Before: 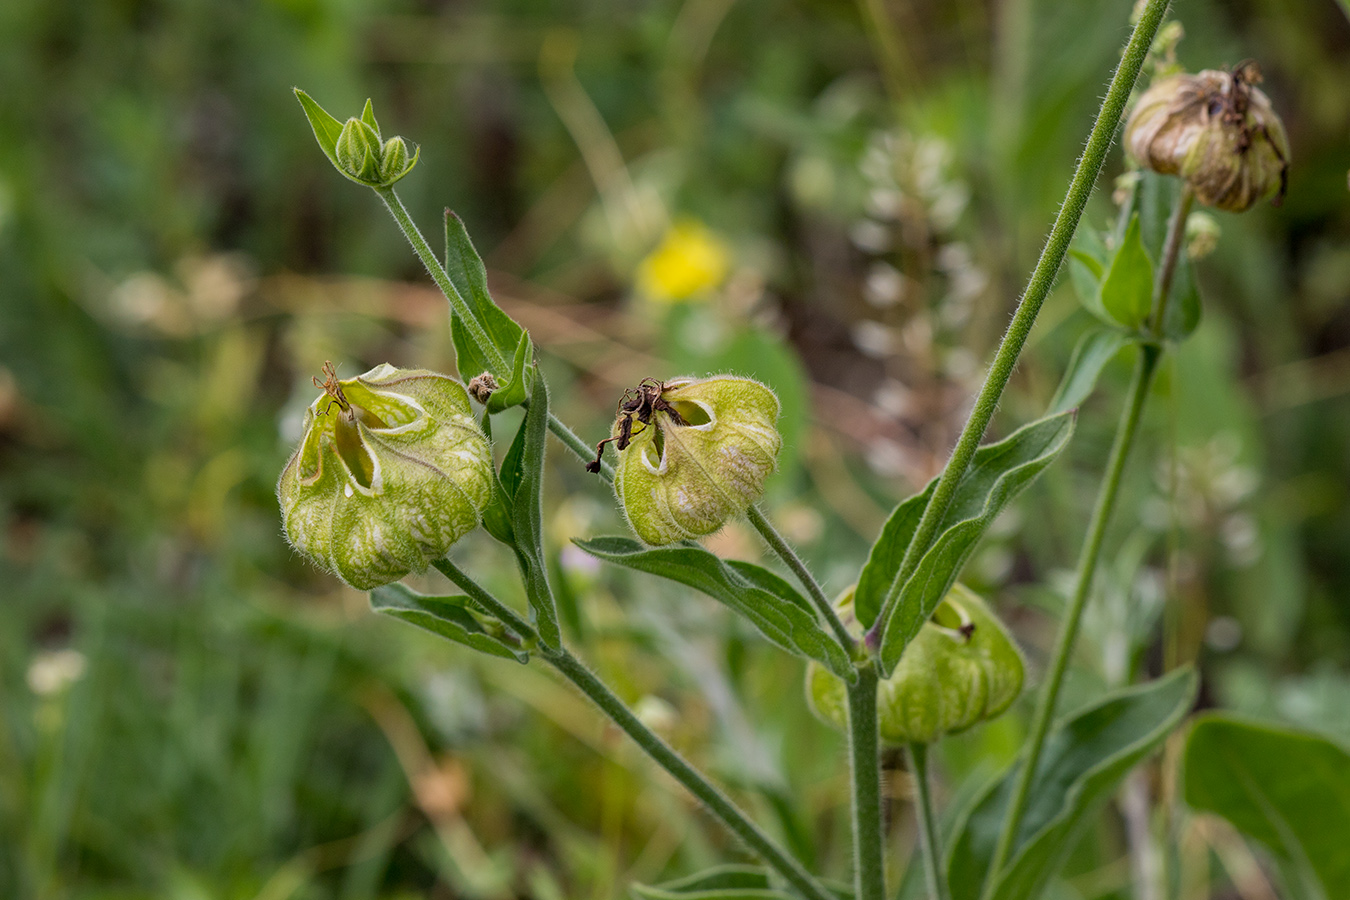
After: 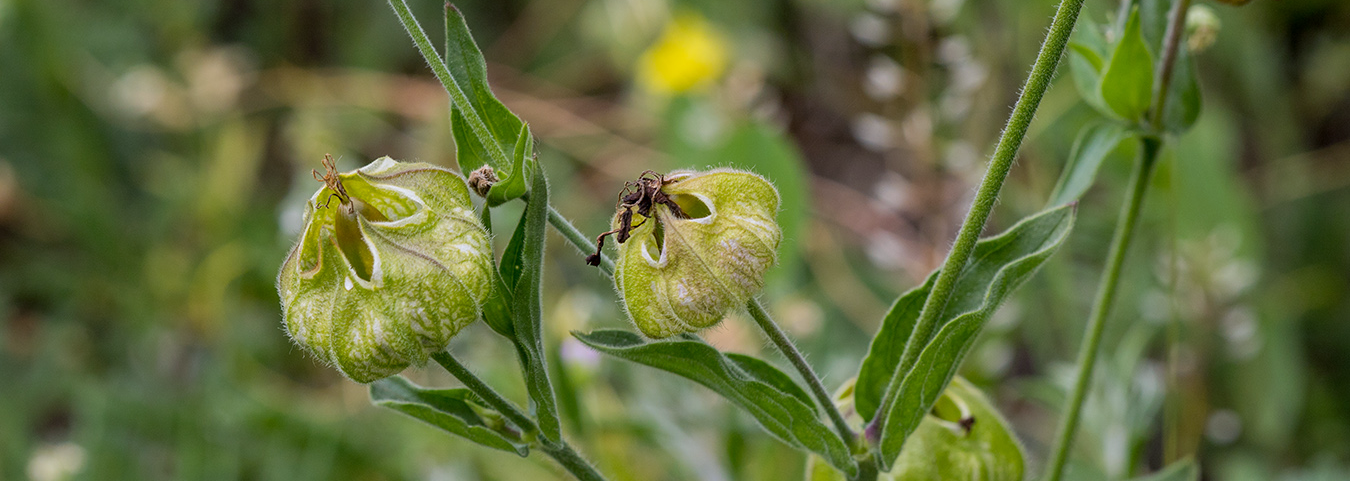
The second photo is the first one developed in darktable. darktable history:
white balance: red 0.984, blue 1.059
crop and rotate: top 23.043%, bottom 23.437%
